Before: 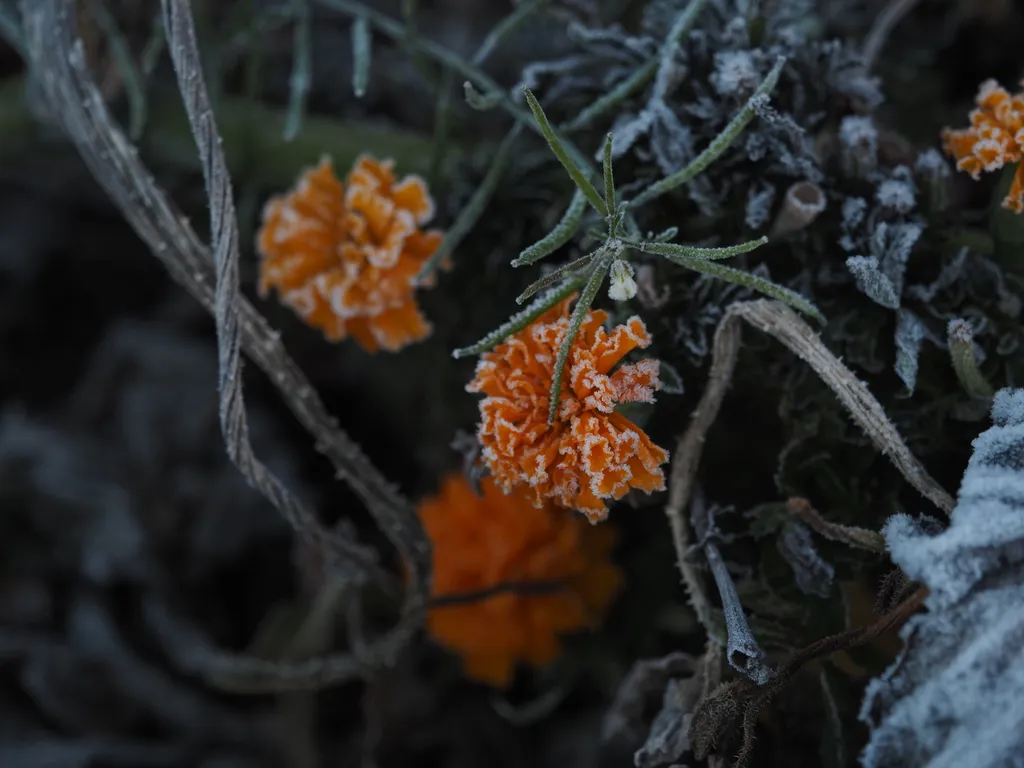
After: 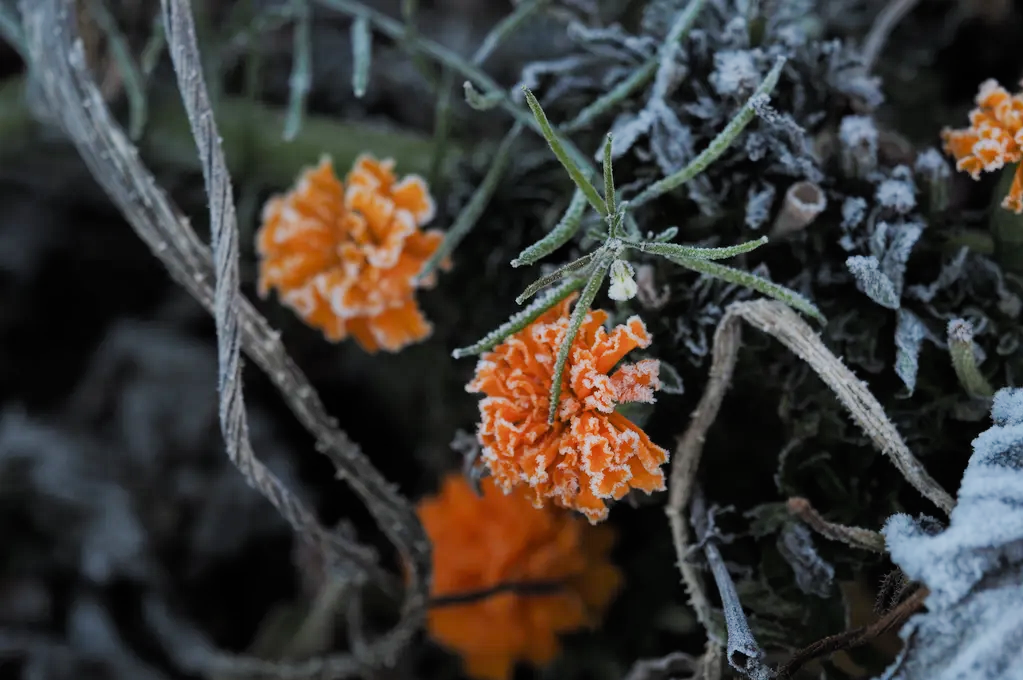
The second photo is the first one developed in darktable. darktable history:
filmic rgb: black relative exposure -7.37 EV, white relative exposure 5.08 EV, hardness 3.21
crop and rotate: top 0%, bottom 11.421%
exposure: black level correction 0, exposure 1.102 EV, compensate highlight preservation false
